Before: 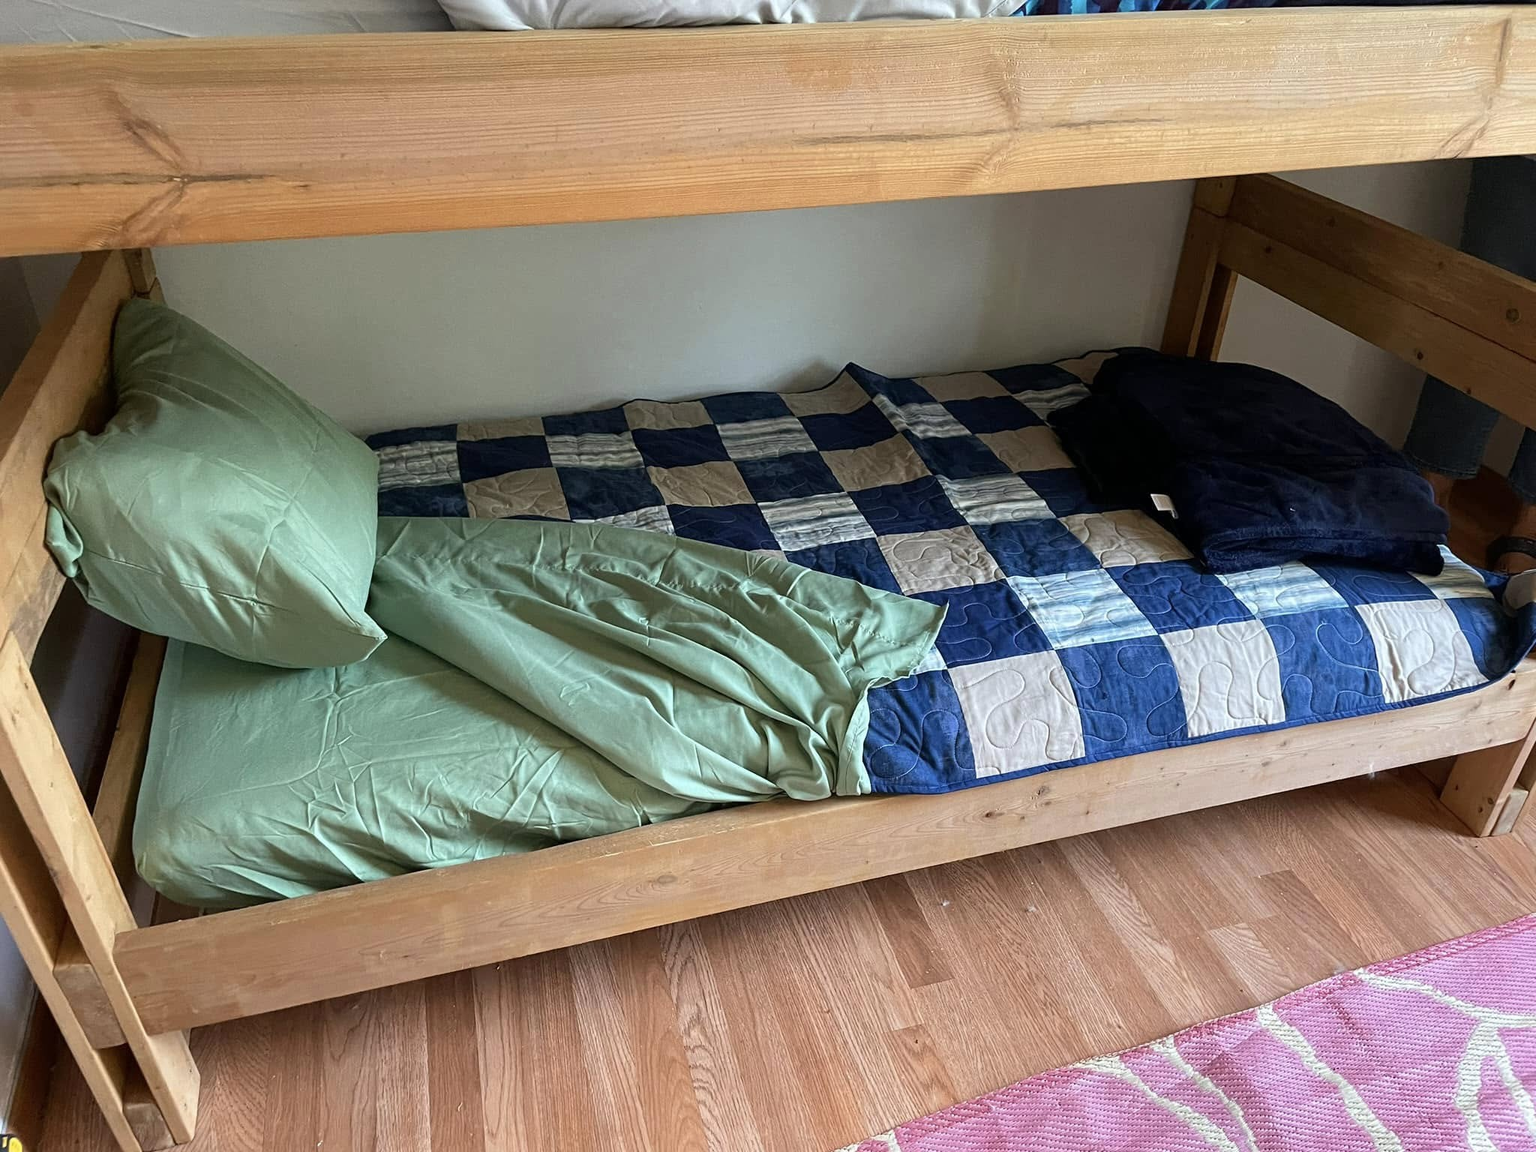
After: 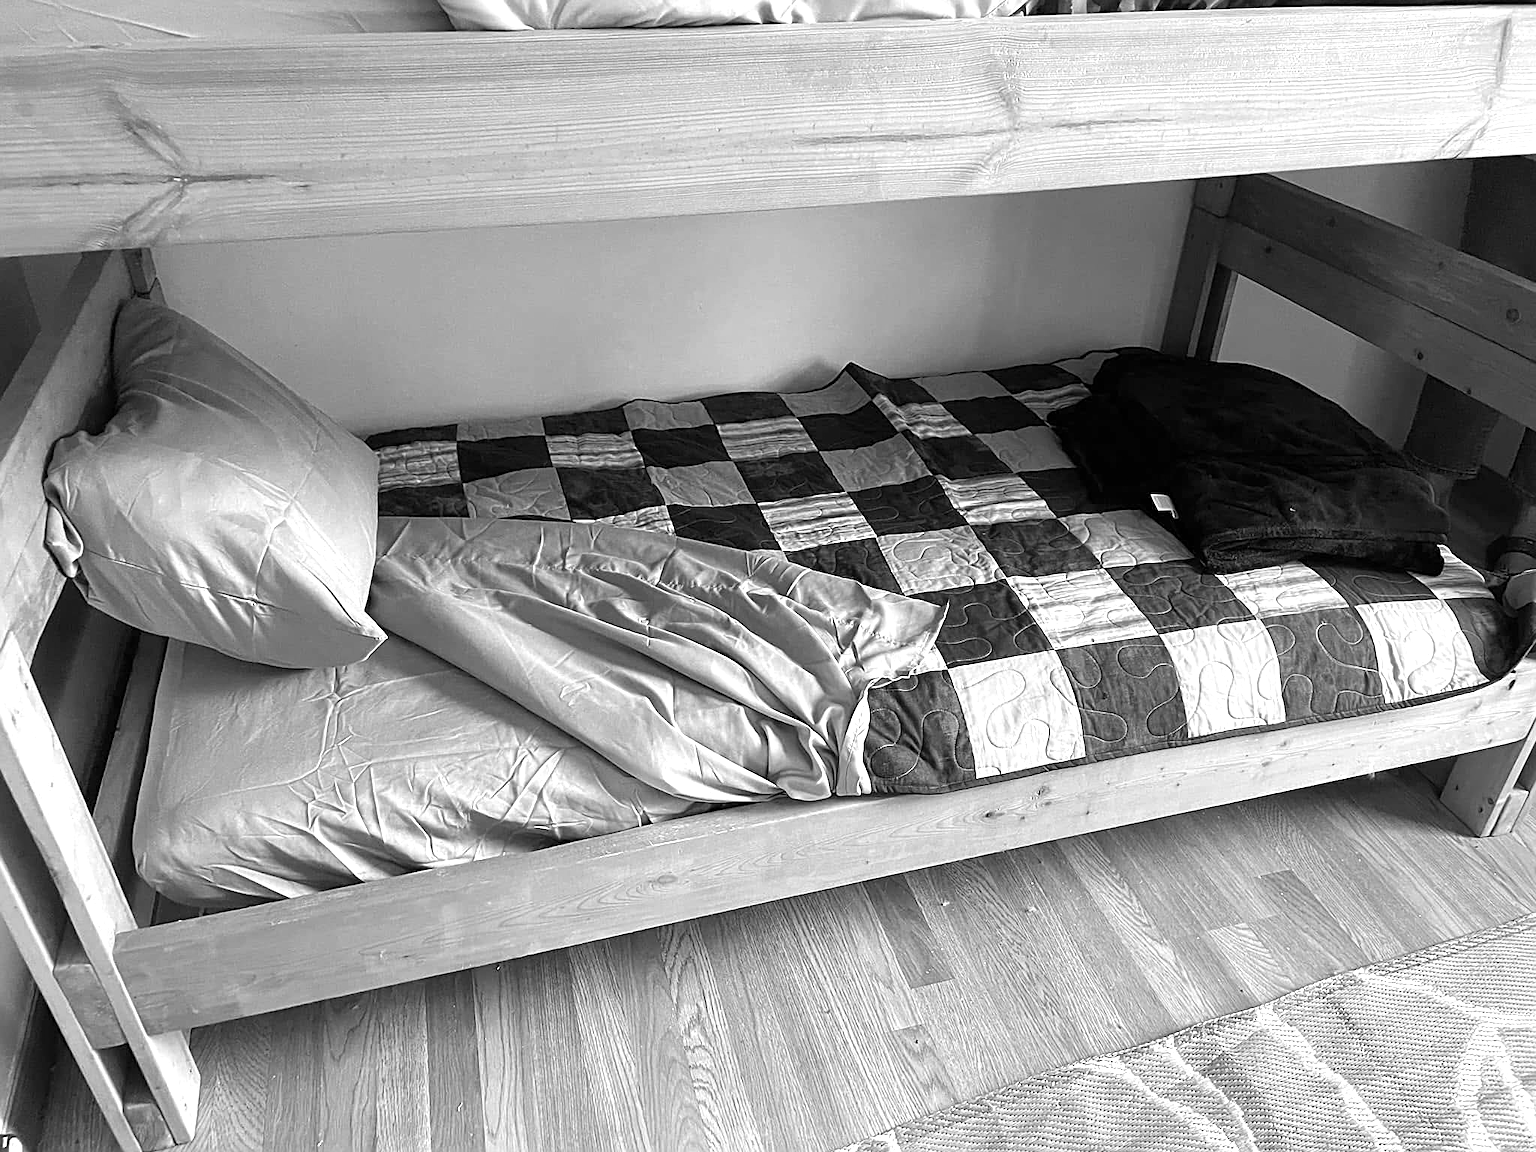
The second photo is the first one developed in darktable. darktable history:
monochrome: a 32, b 64, size 2.3, highlights 1
exposure: exposure 0.64 EV, compensate highlight preservation false
sharpen: on, module defaults
